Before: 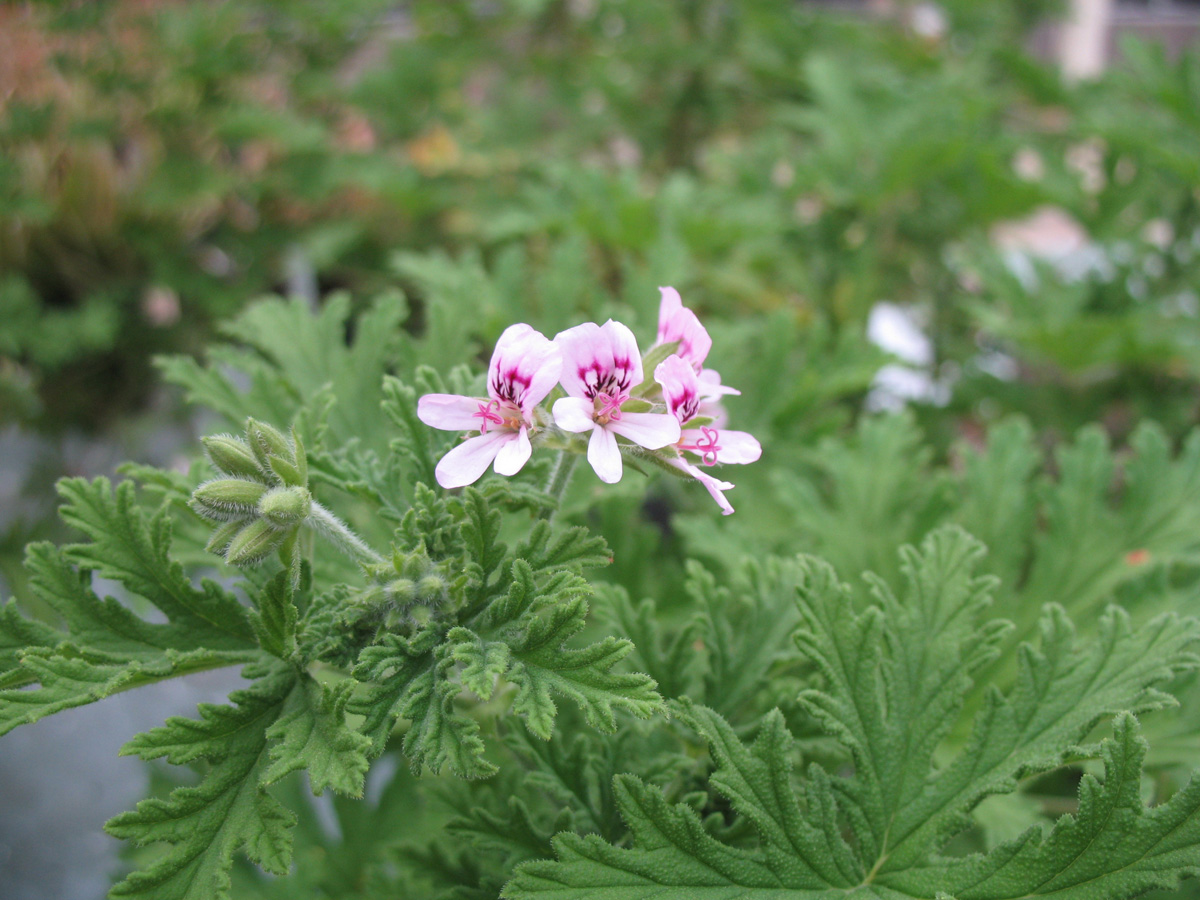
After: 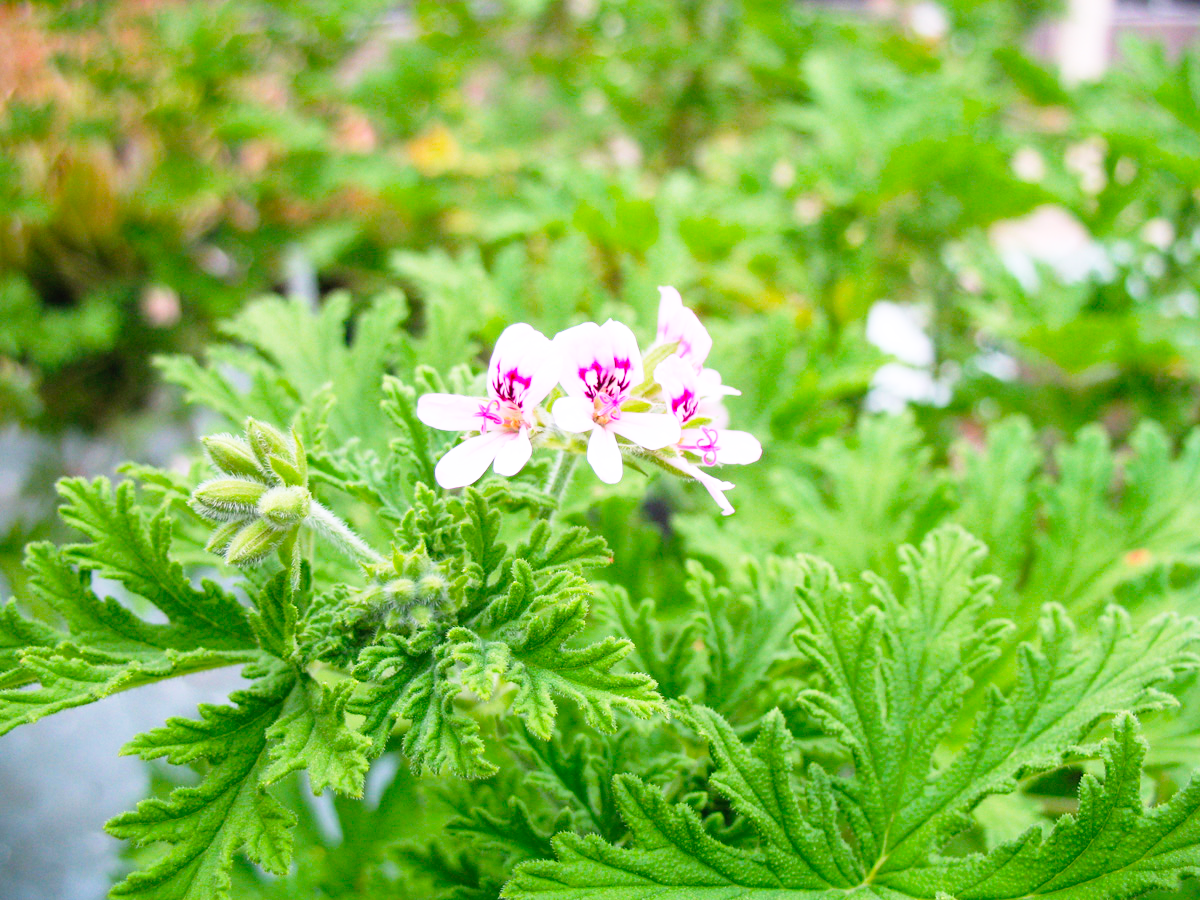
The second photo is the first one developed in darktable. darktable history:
color balance rgb: perceptual saturation grading › global saturation 30.73%, global vibrance 20%
base curve: curves: ch0 [(0, 0) (0.012, 0.01) (0.073, 0.168) (0.31, 0.711) (0.645, 0.957) (1, 1)], preserve colors none
tone equalizer: edges refinement/feathering 500, mask exposure compensation -1.57 EV, preserve details no
